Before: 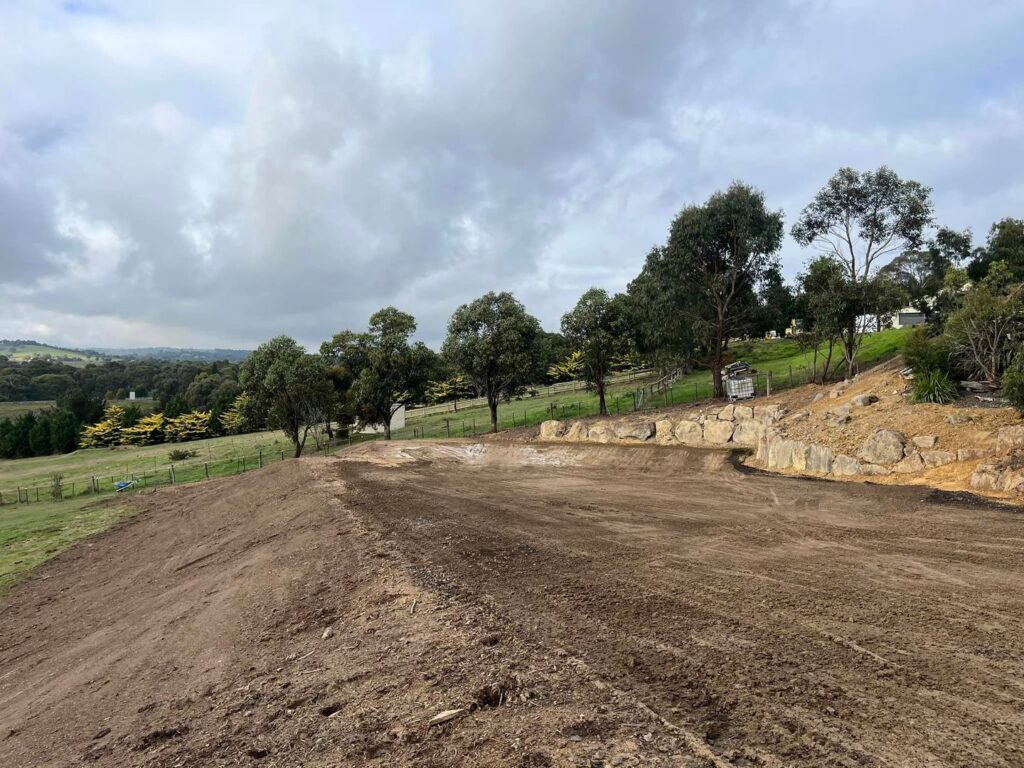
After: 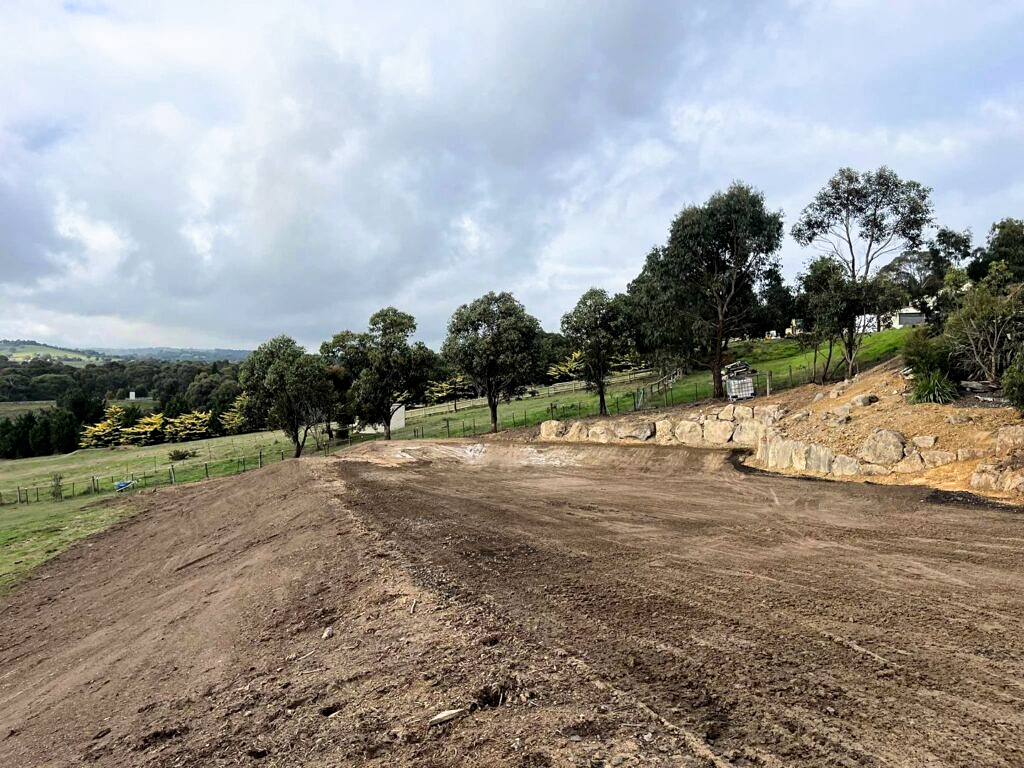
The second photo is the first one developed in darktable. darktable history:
sharpen: amount 0.2
filmic rgb: black relative exposure -12.8 EV, white relative exposure 2.8 EV, threshold 3 EV, target black luminance 0%, hardness 8.54, latitude 70.41%, contrast 1.133, shadows ↔ highlights balance -0.395%, color science v4 (2020), enable highlight reconstruction true
exposure: exposure 0.217 EV, compensate highlight preservation false
